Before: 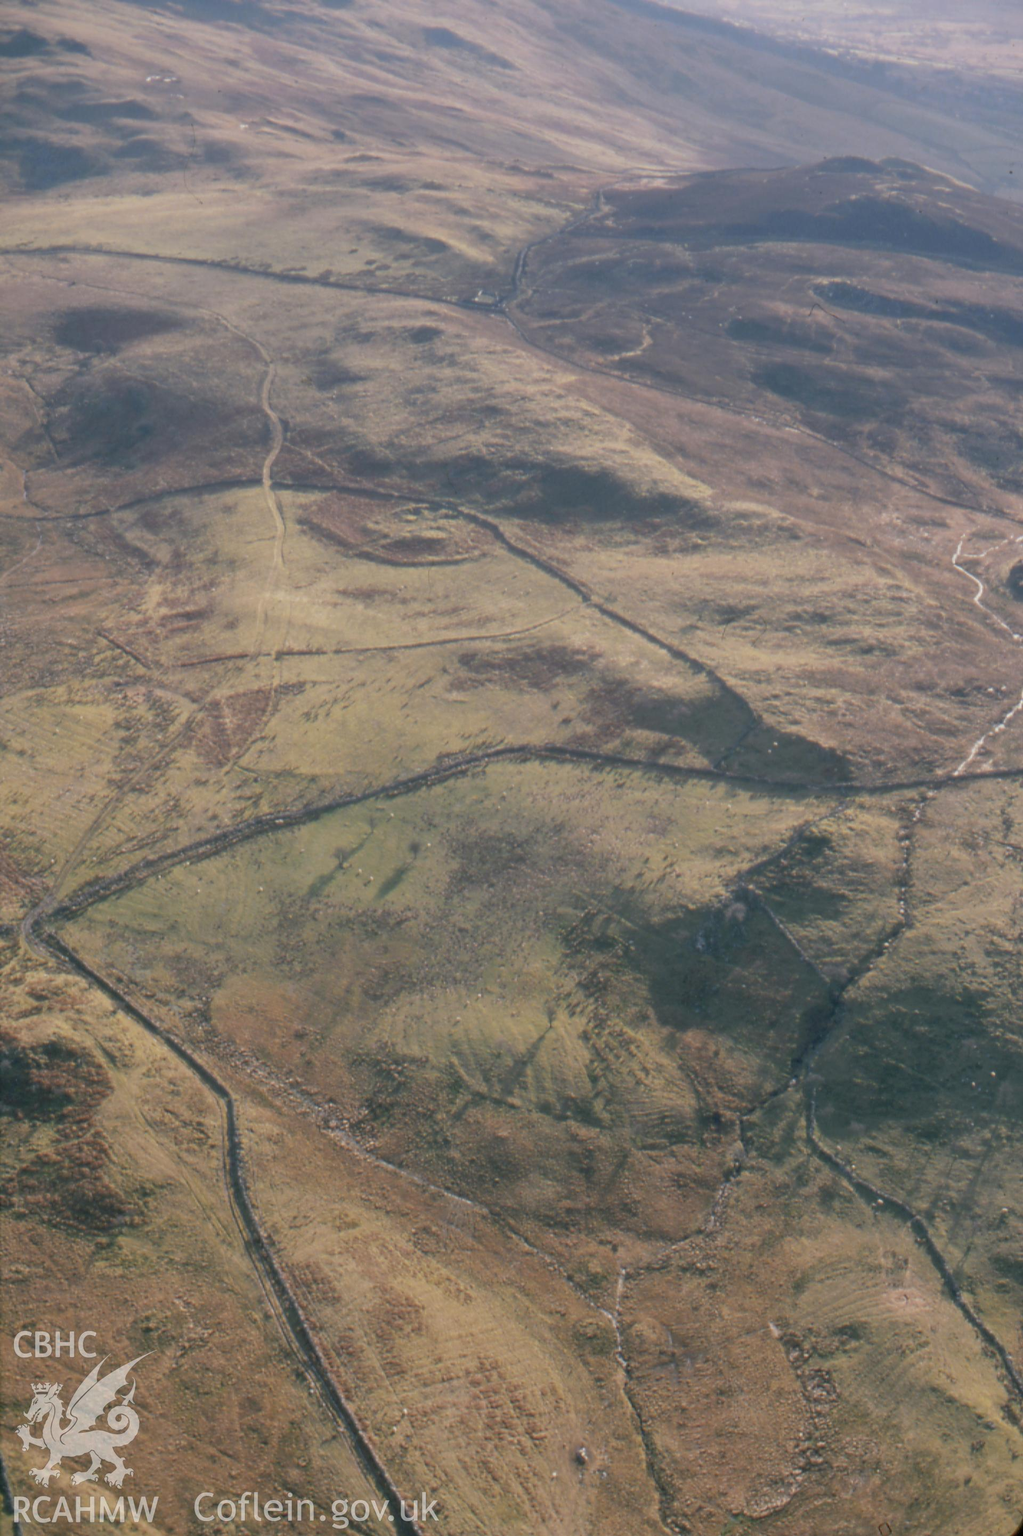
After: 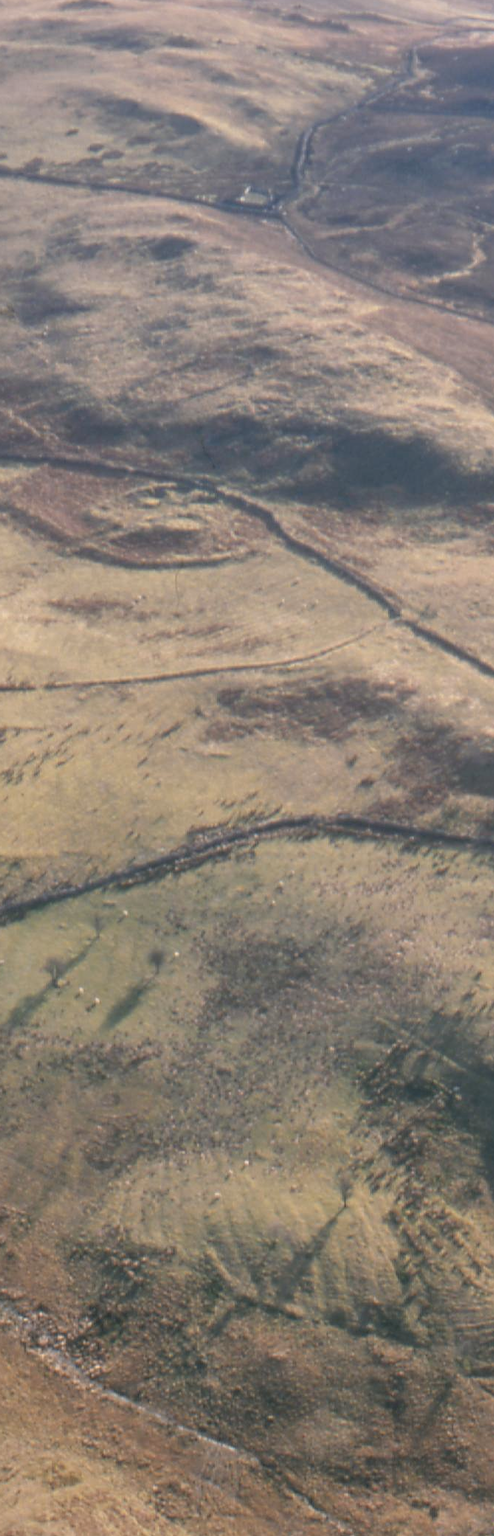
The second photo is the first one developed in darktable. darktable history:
exposure: exposure 0.179 EV, compensate highlight preservation false
crop and rotate: left 29.518%, top 10.191%, right 35.538%, bottom 17.537%
local contrast: on, module defaults
